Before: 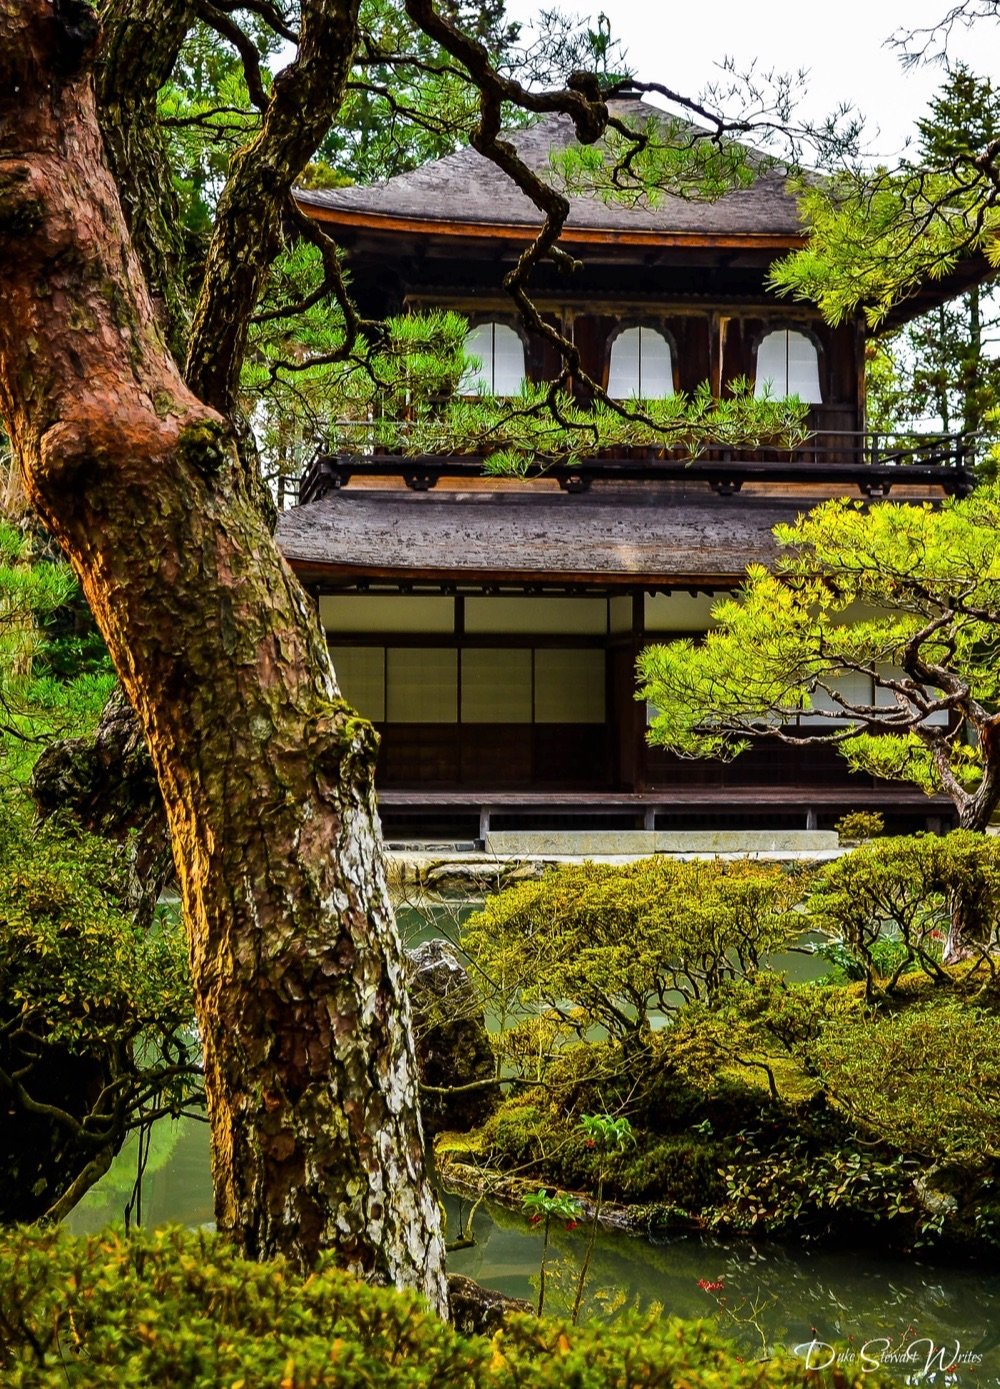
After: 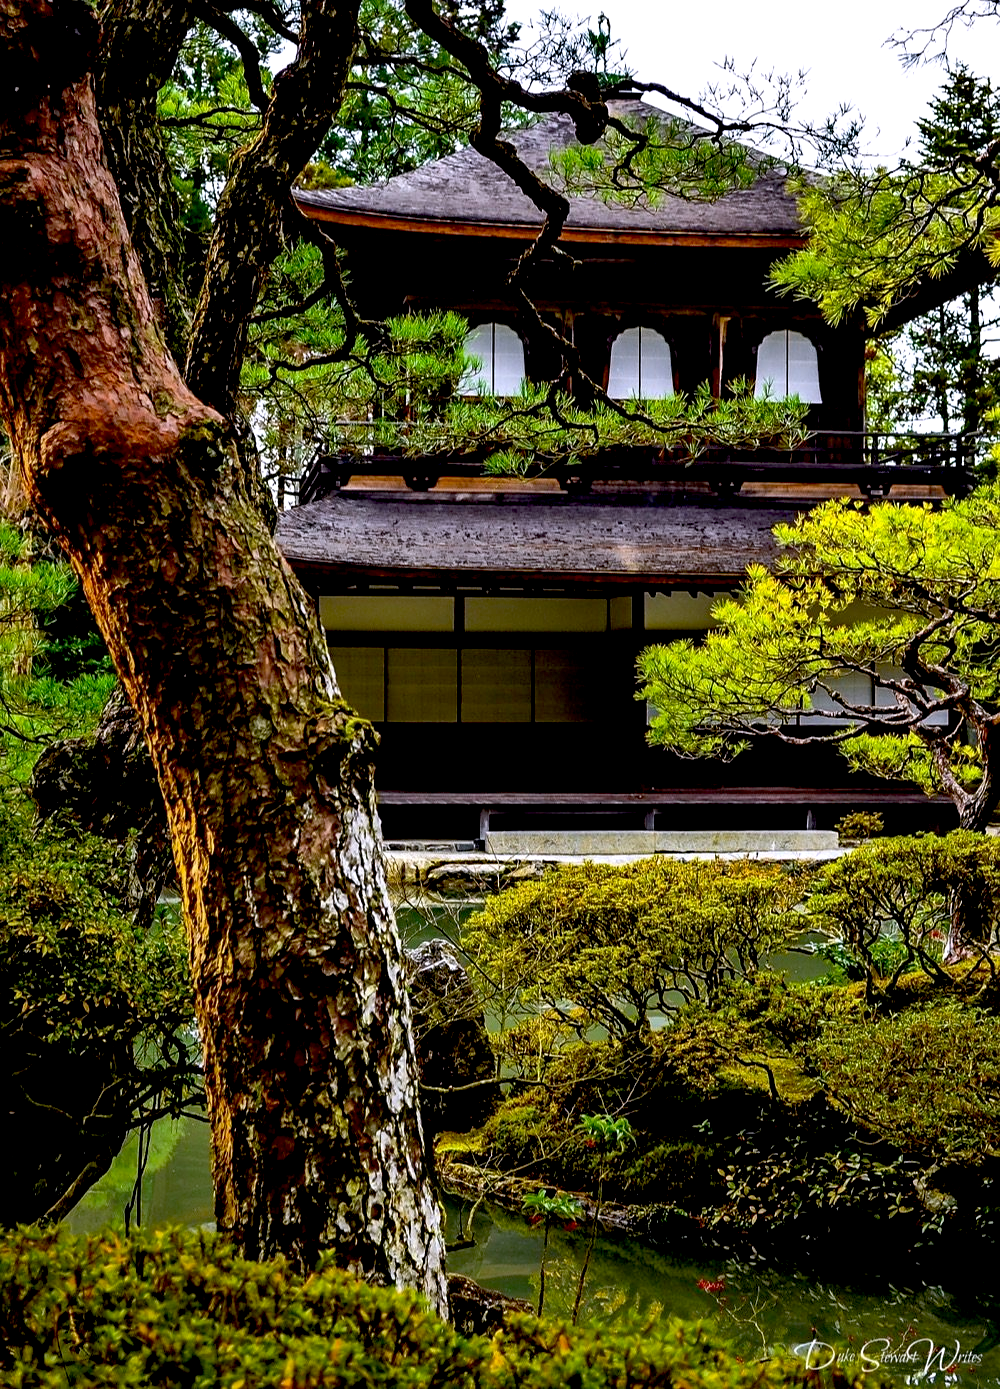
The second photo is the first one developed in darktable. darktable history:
tone equalizer: -8 EV -0.001 EV, -7 EV 0.001 EV, -6 EV -0.002 EV, -5 EV -0.003 EV, -4 EV -0.062 EV, -3 EV -0.222 EV, -2 EV -0.267 EV, -1 EV 0.105 EV, +0 EV 0.303 EV
sharpen: amount 0.2
white balance: red 1.004, blue 1.096
exposure: black level correction 0.029, exposure -0.073 EV, compensate highlight preservation false
